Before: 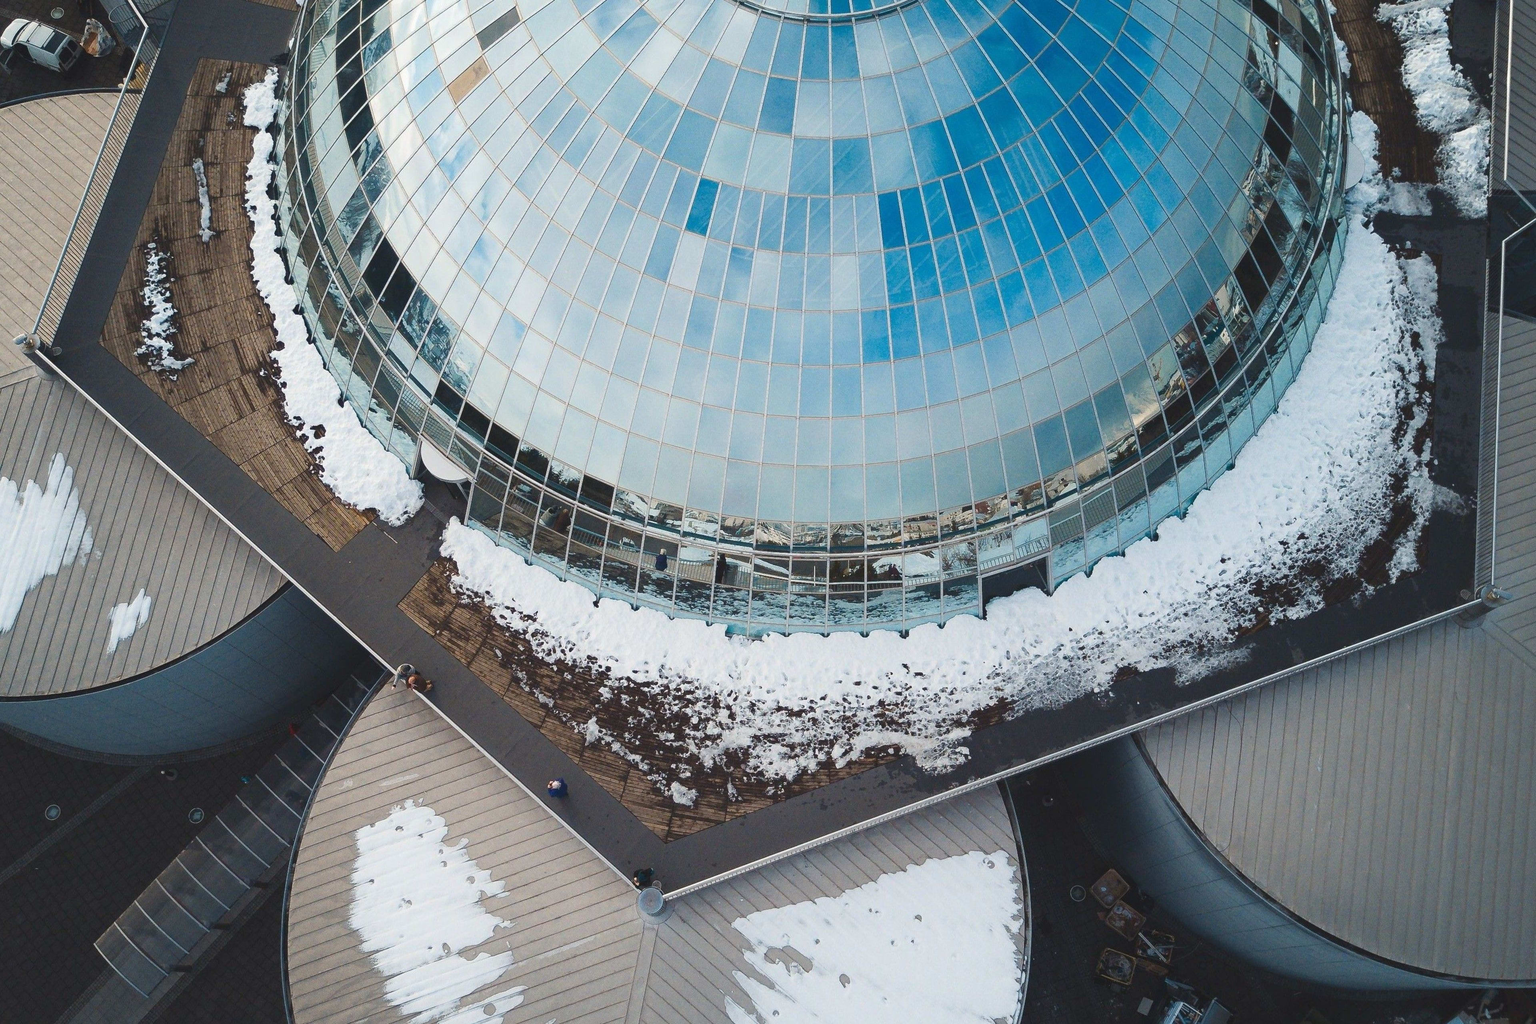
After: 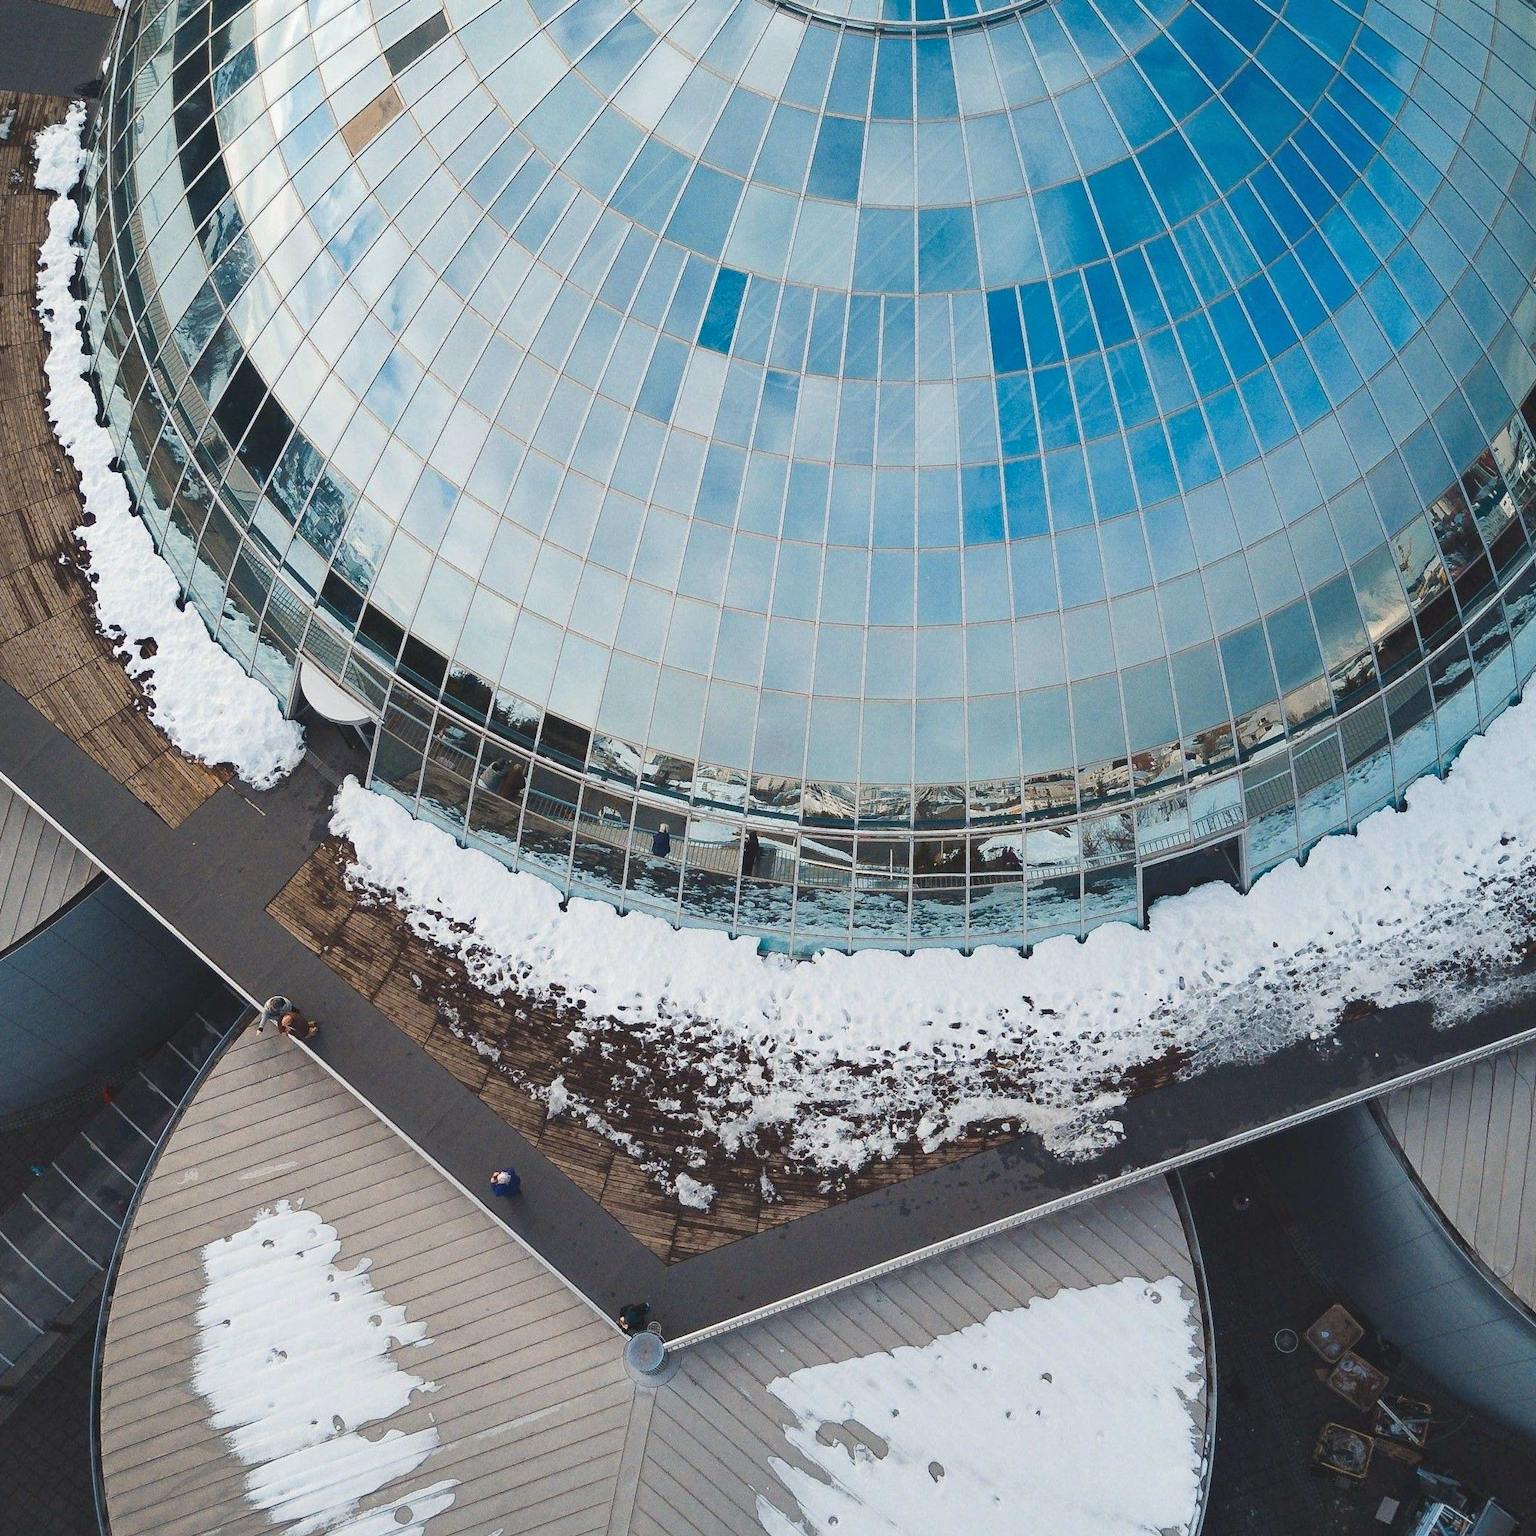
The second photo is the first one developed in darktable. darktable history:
color zones: curves: ch2 [(0, 0.5) (0.143, 0.5) (0.286, 0.416) (0.429, 0.5) (0.571, 0.5) (0.714, 0.5) (0.857, 0.5) (1, 0.5)]
crop and rotate: left 14.385%, right 18.948%
shadows and highlights: shadows 35, highlights -35, soften with gaussian
